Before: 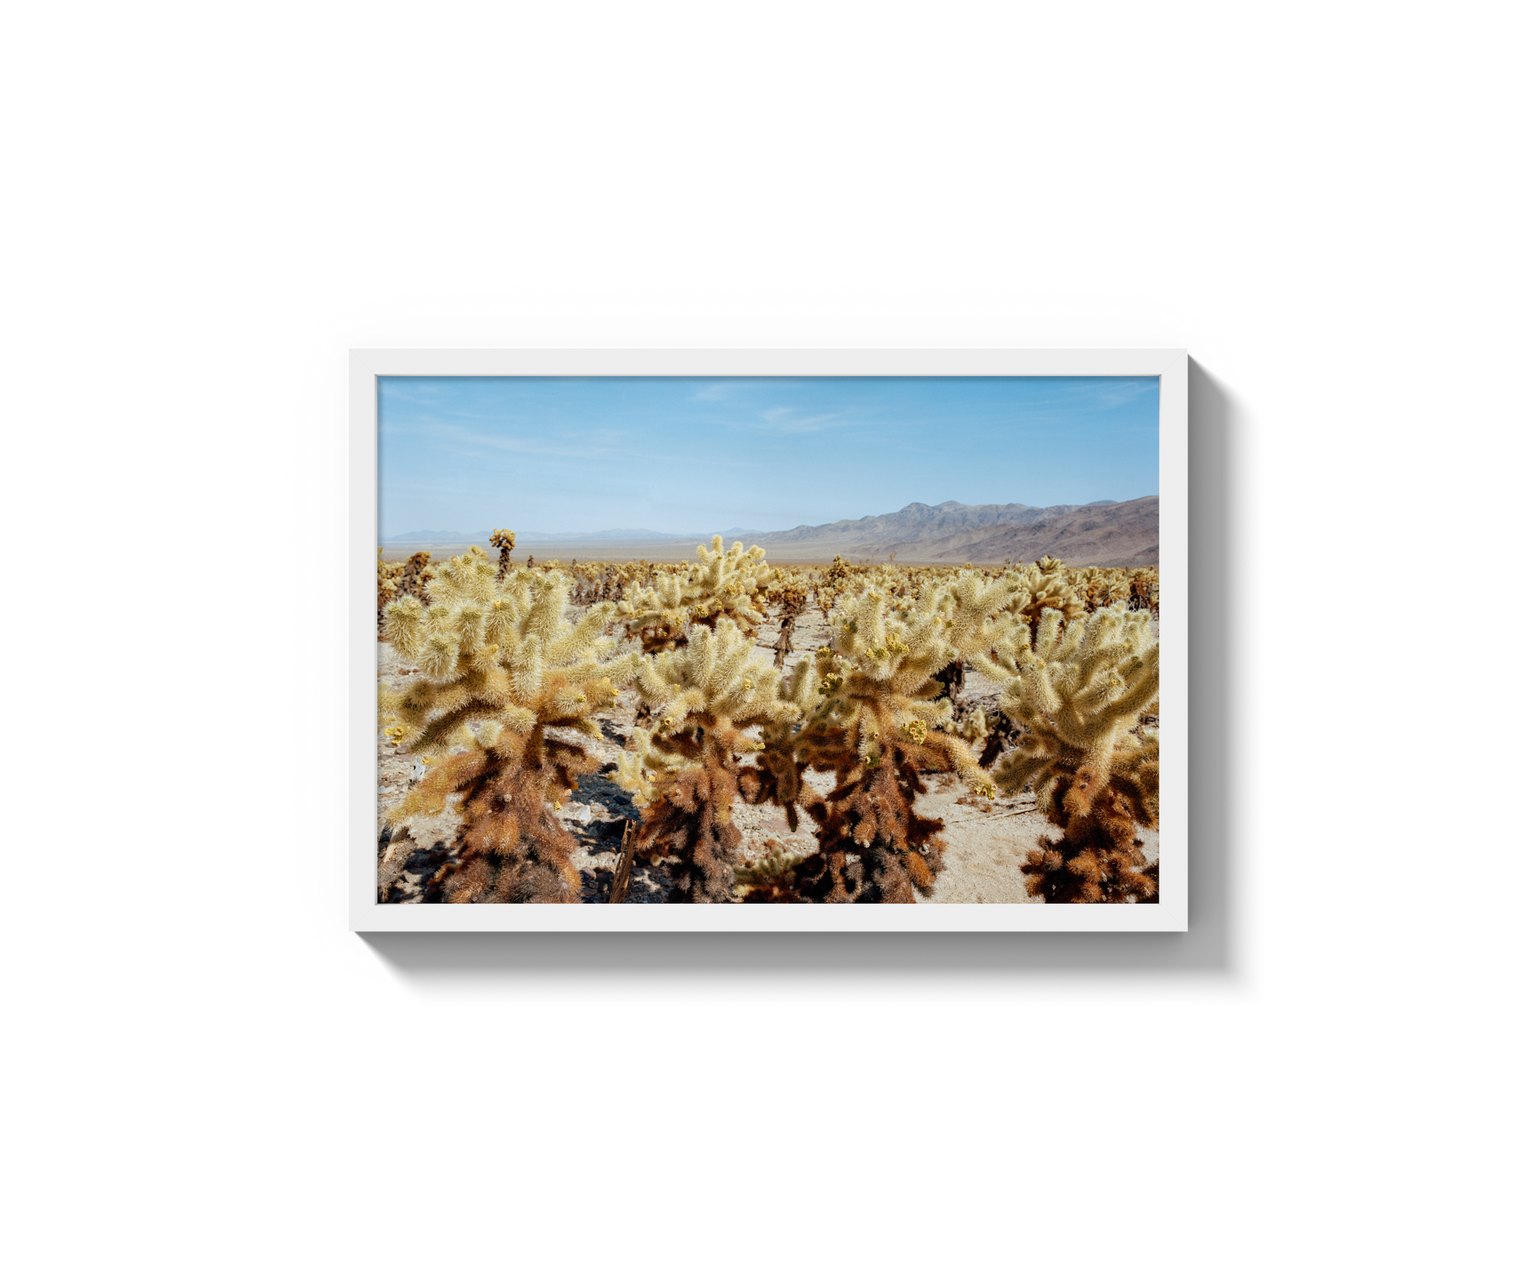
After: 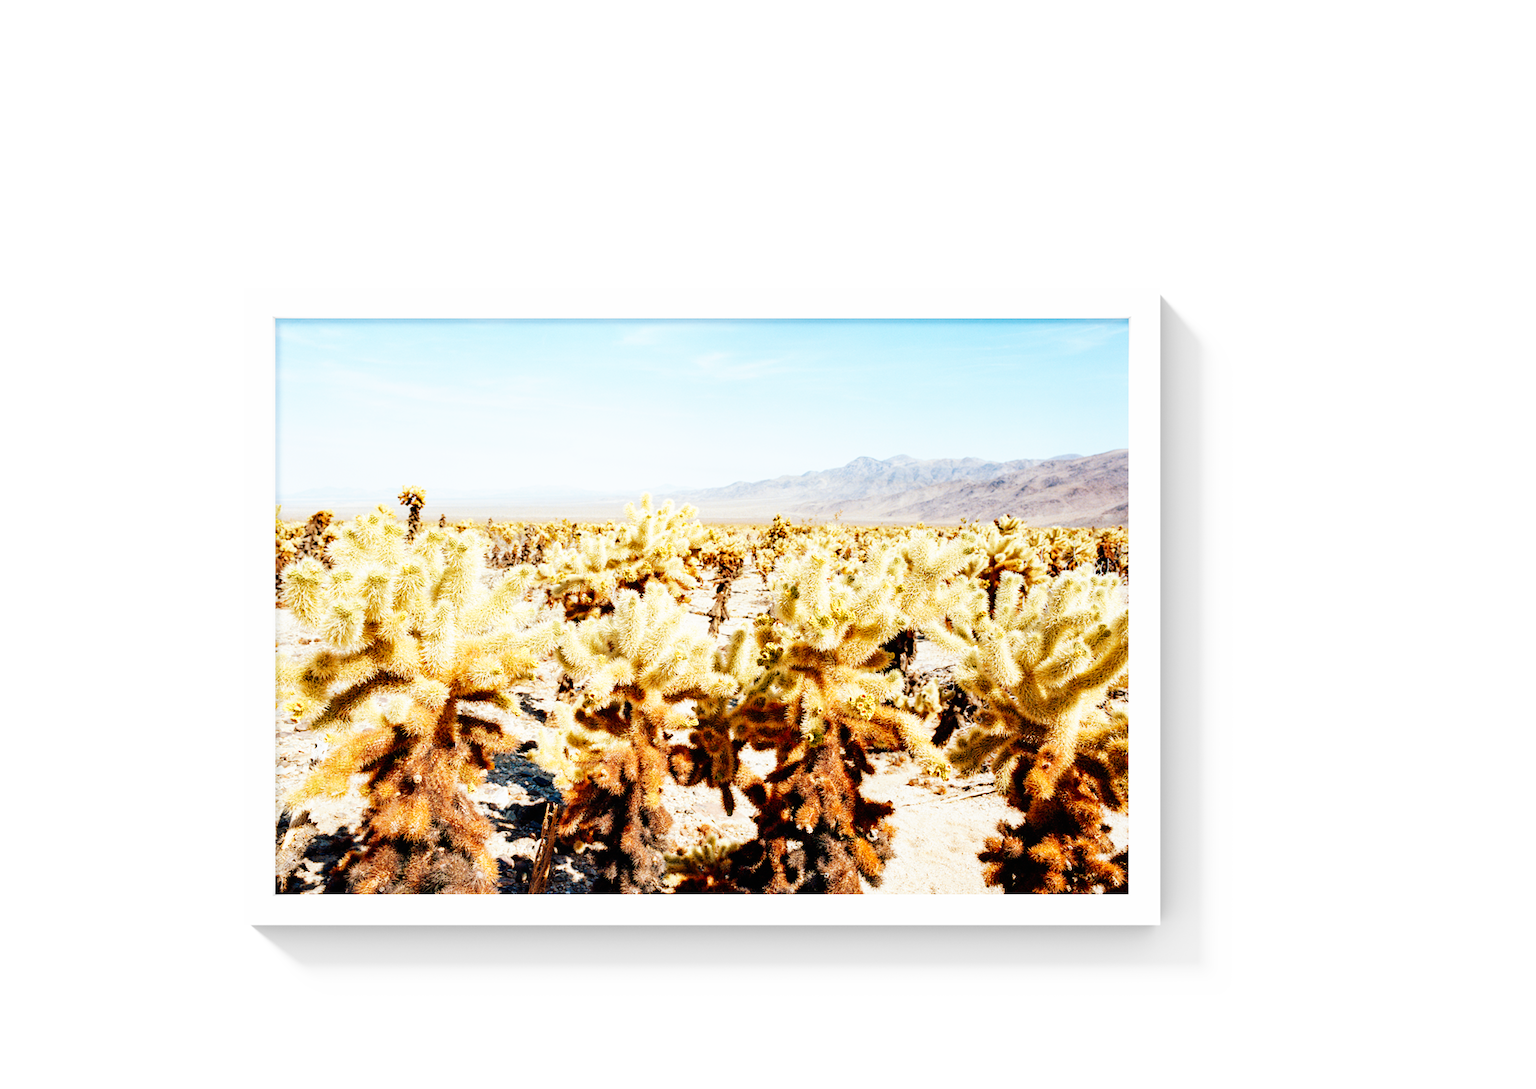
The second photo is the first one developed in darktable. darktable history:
base curve: curves: ch0 [(0, 0) (0.007, 0.004) (0.027, 0.03) (0.046, 0.07) (0.207, 0.54) (0.442, 0.872) (0.673, 0.972) (1, 1)], preserve colors none
crop: left 8.155%, top 6.611%, bottom 15.385%
